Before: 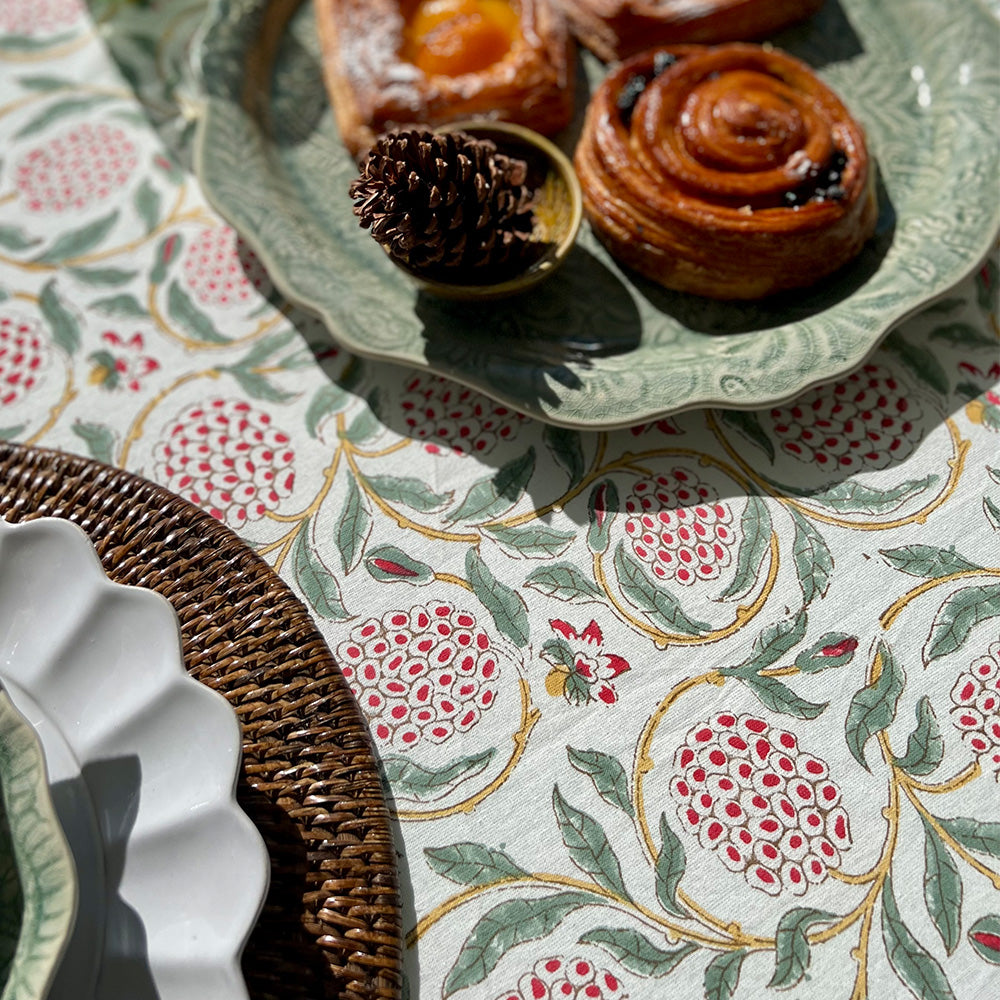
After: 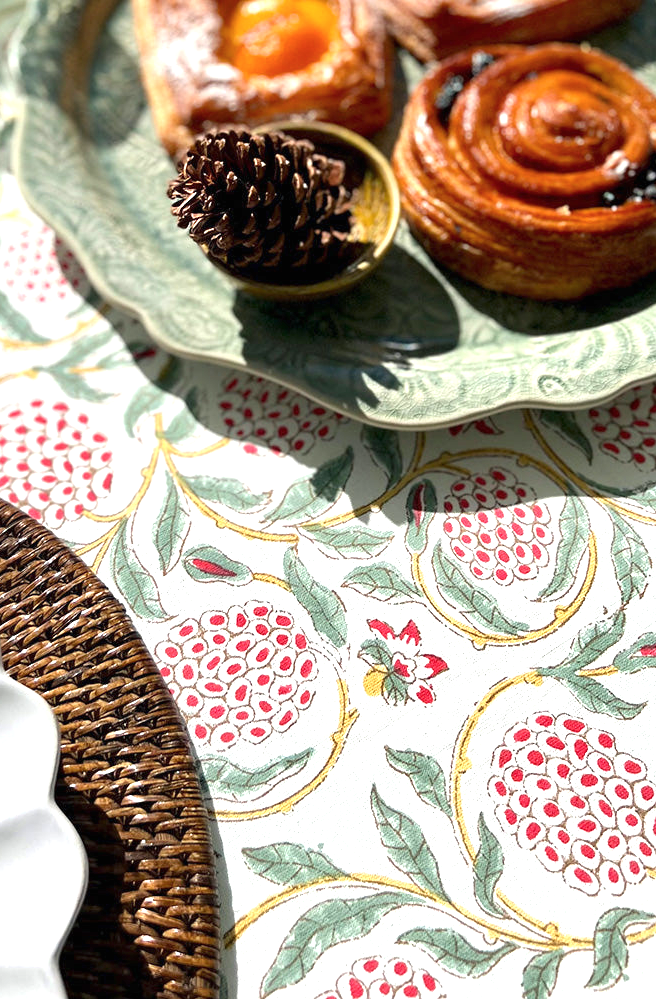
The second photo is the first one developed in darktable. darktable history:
crop and rotate: left 18.275%, right 16.098%
exposure: black level correction 0, exposure 1.097 EV, compensate highlight preservation false
color balance rgb: shadows lift › chroma 2.06%, shadows lift › hue 247.76°, perceptual saturation grading › global saturation 0.357%, global vibrance 3.112%
